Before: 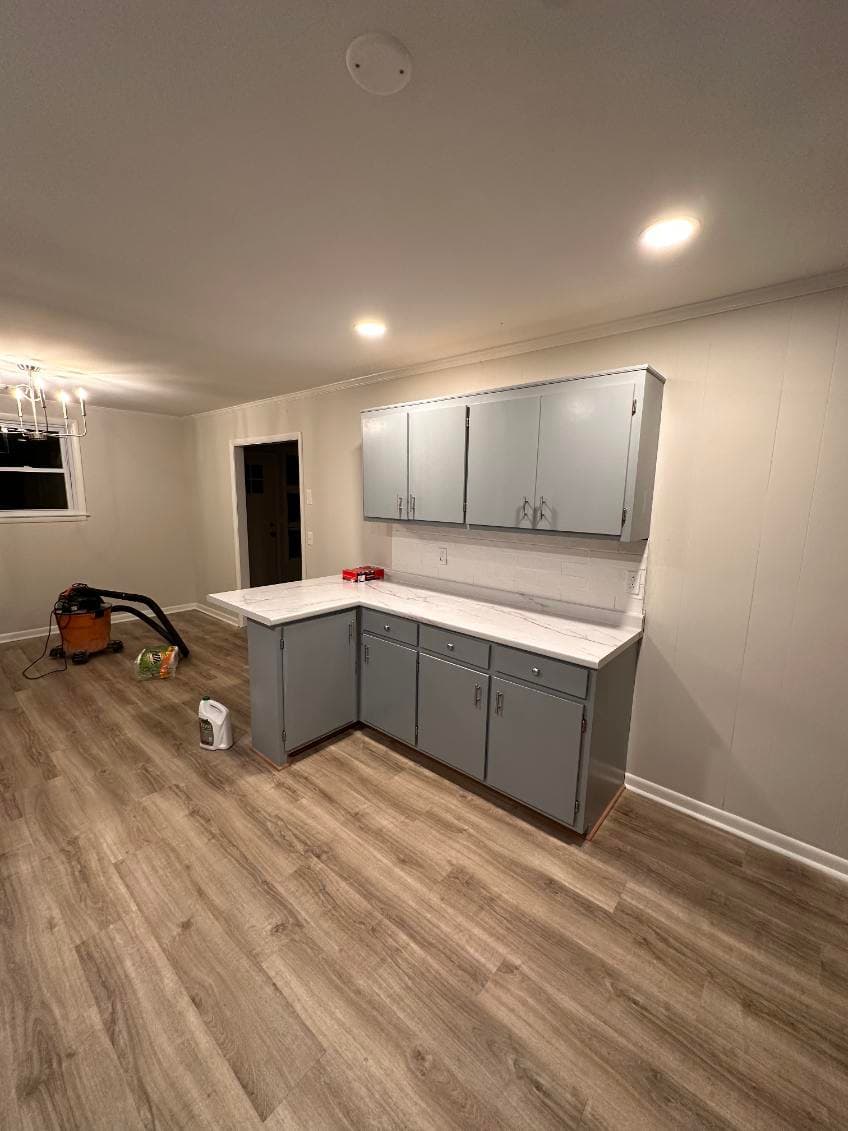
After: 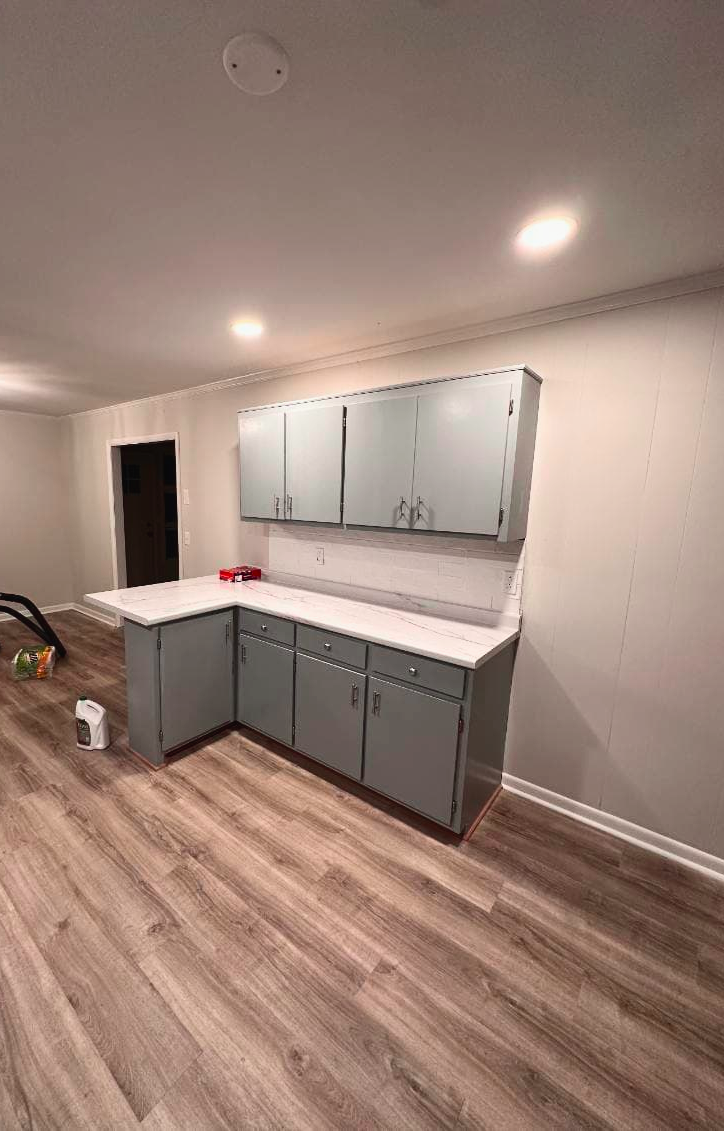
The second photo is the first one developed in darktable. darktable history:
tone curve: curves: ch0 [(0, 0.023) (0.217, 0.19) (0.754, 0.801) (1, 0.977)]; ch1 [(0, 0) (0.392, 0.398) (0.5, 0.5) (0.521, 0.528) (0.56, 0.577) (1, 1)]; ch2 [(0, 0) (0.5, 0.5) (0.579, 0.561) (0.65, 0.657) (1, 1)], color space Lab, independent channels, preserve colors none
crop and rotate: left 14.519%
